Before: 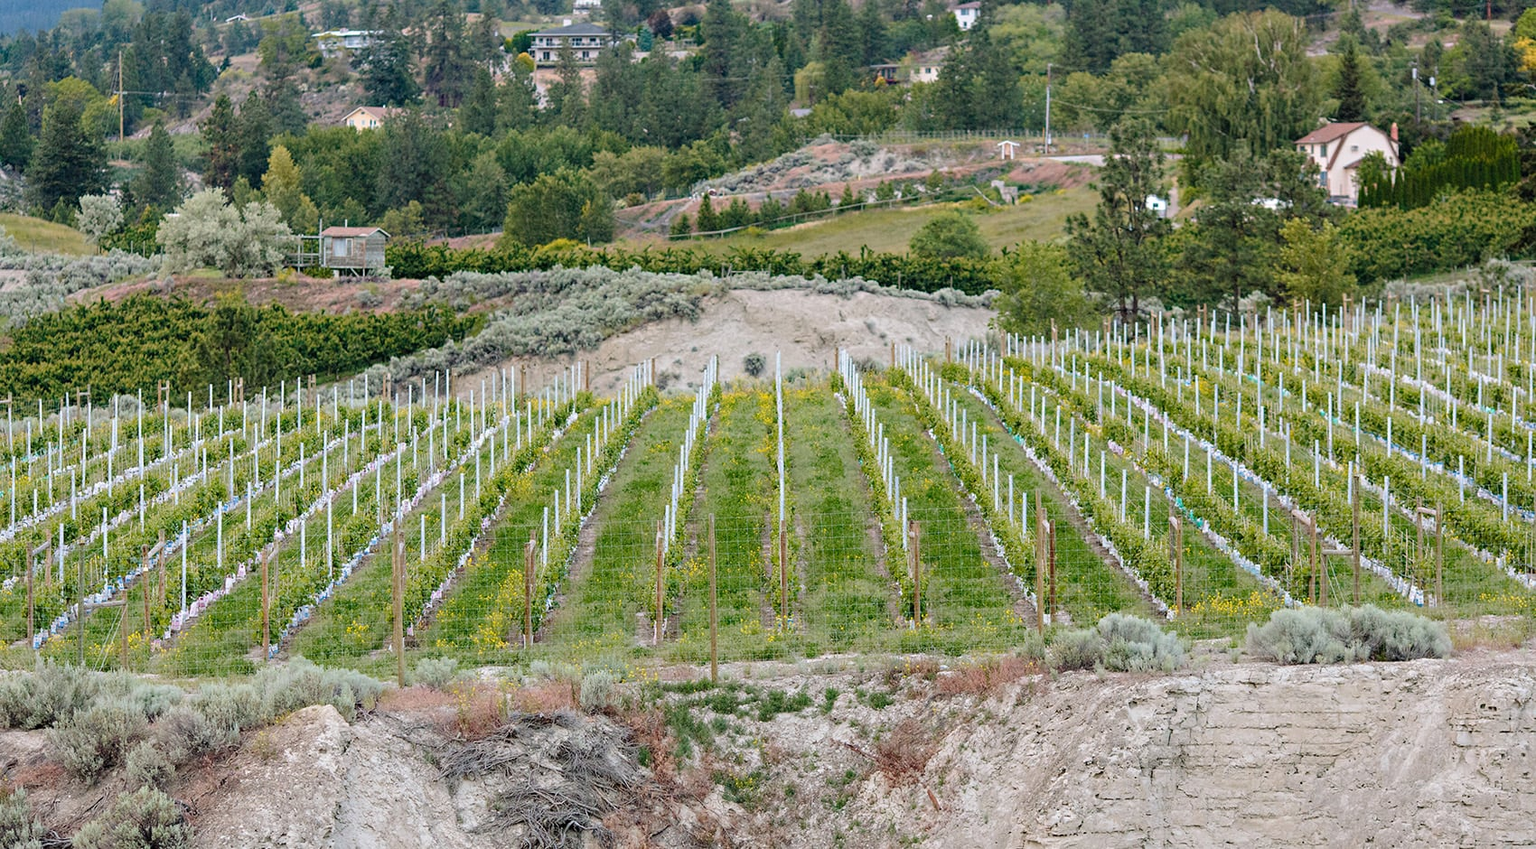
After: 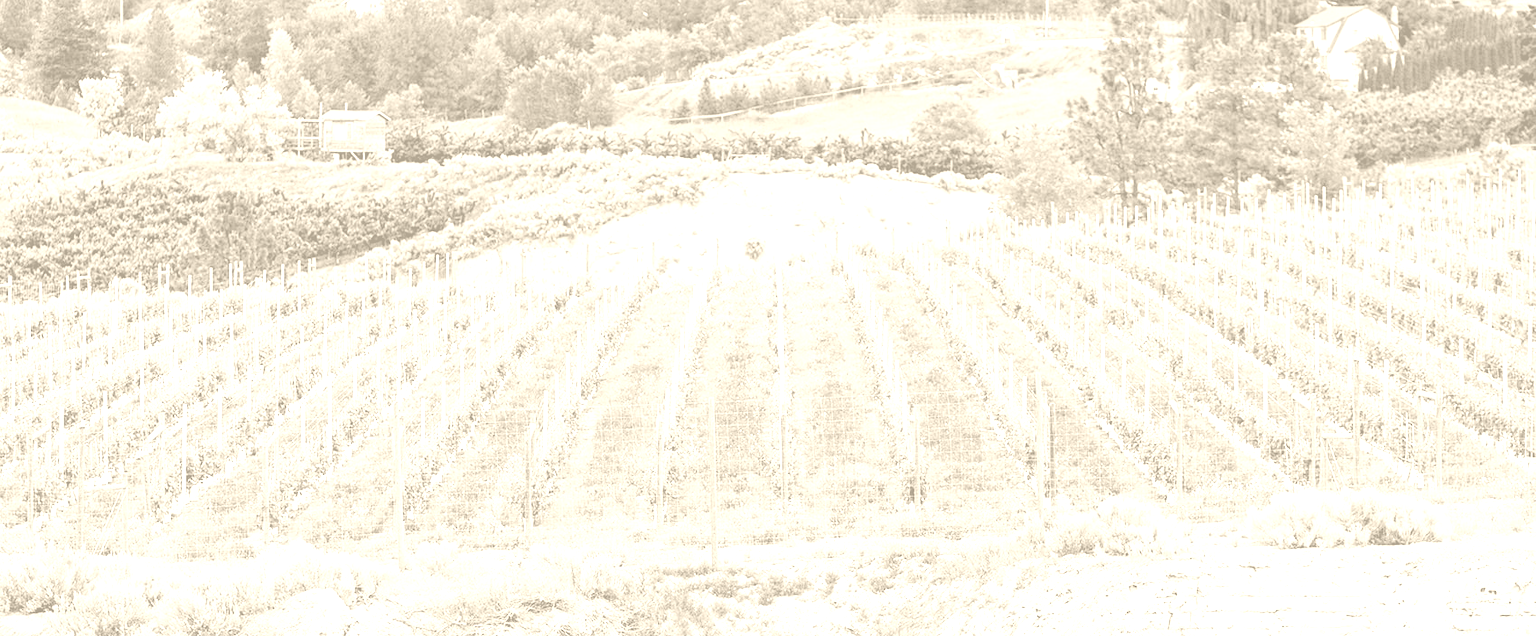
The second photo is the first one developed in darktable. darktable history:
contrast brightness saturation: contrast 0.2, brightness 0.16, saturation 0.22
color balance rgb: shadows lift › chroma 3%, shadows lift › hue 240.84°, highlights gain › chroma 3%, highlights gain › hue 73.2°, global offset › luminance -0.5%, perceptual saturation grading › global saturation 20%, perceptual saturation grading › highlights -25%, perceptual saturation grading › shadows 50%, global vibrance 25.26%
colorize: hue 36°, saturation 71%, lightness 80.79%
crop: top 13.819%, bottom 11.169%
